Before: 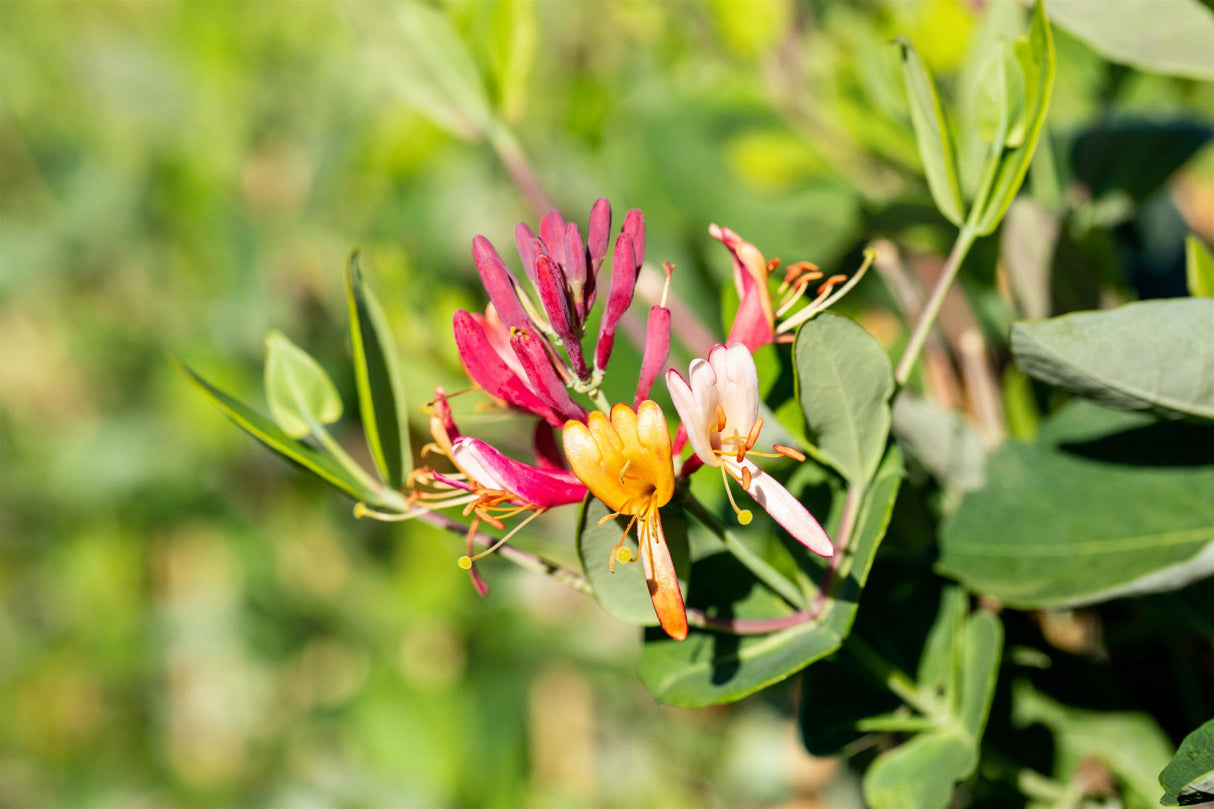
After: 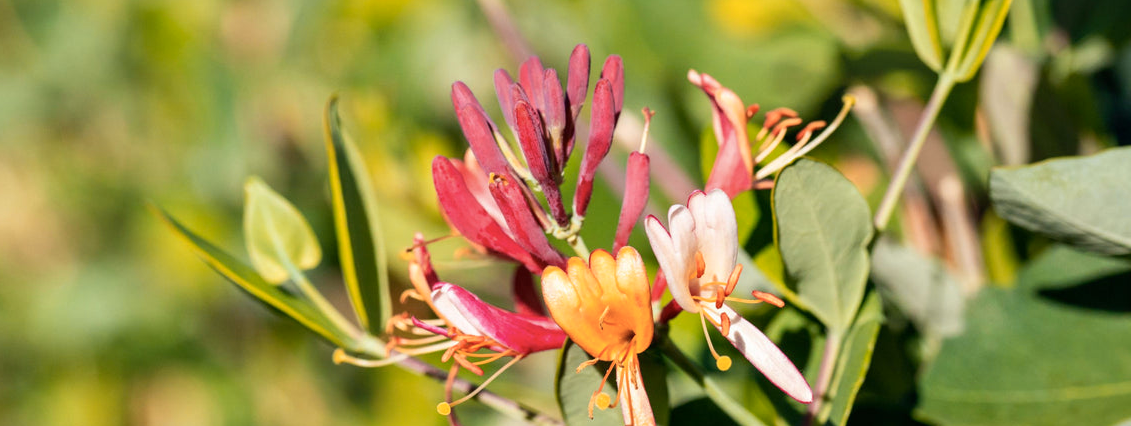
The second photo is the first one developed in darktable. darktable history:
contrast equalizer: y [[0.5, 0.5, 0.472, 0.5, 0.5, 0.5], [0.5 ×6], [0.5 ×6], [0 ×6], [0 ×6]], mix -0.109
crop: left 1.761%, top 19.065%, right 5.023%, bottom 28.236%
color zones: curves: ch1 [(0, 0.455) (0.063, 0.455) (0.286, 0.495) (0.429, 0.5) (0.571, 0.5) (0.714, 0.5) (0.857, 0.5) (1, 0.455)]; ch2 [(0, 0.532) (0.063, 0.521) (0.233, 0.447) (0.429, 0.489) (0.571, 0.5) (0.714, 0.5) (0.857, 0.5) (1, 0.532)]
